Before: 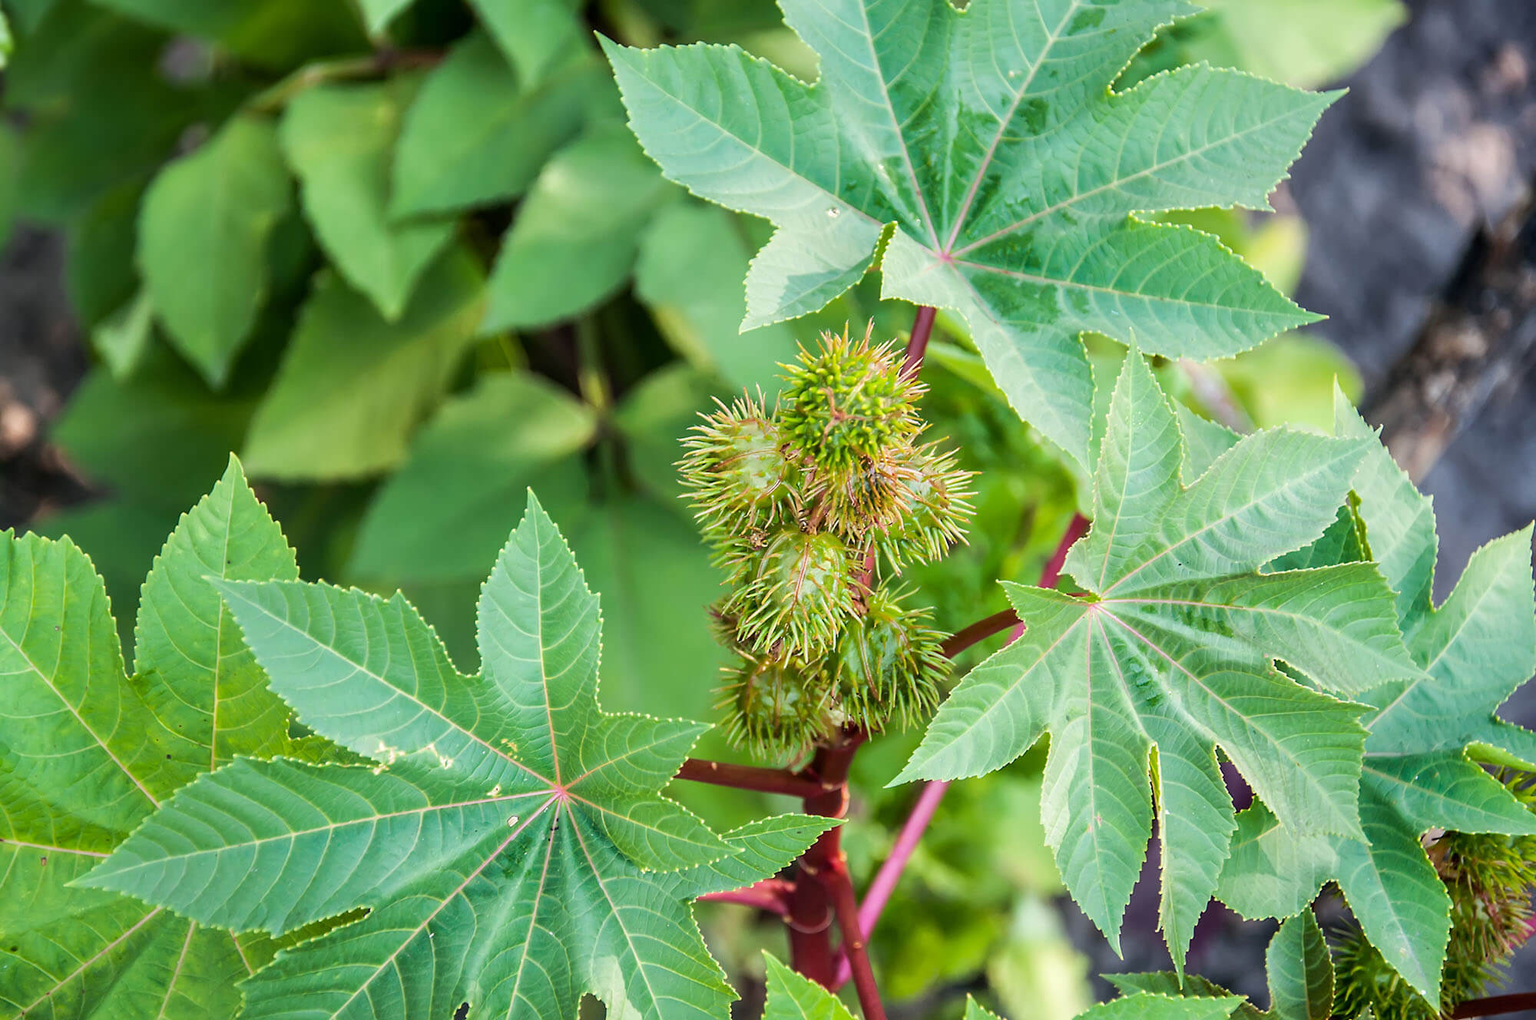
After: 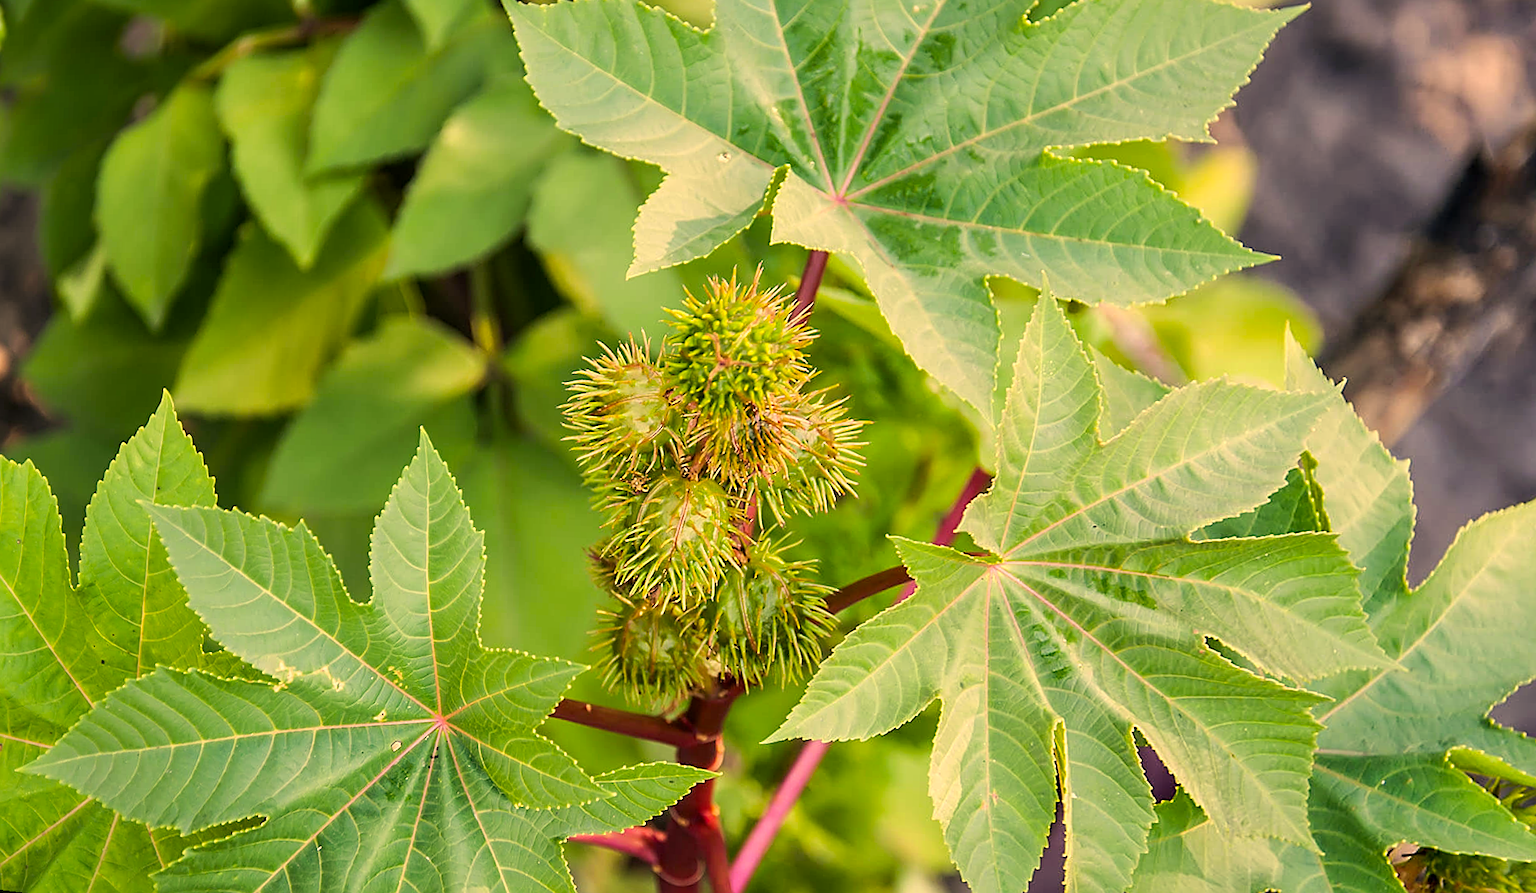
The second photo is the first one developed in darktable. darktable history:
color correction: highlights a* 15, highlights b* 31.55
rotate and perspective: rotation 1.69°, lens shift (vertical) -0.023, lens shift (horizontal) -0.291, crop left 0.025, crop right 0.988, crop top 0.092, crop bottom 0.842
sharpen: on, module defaults
